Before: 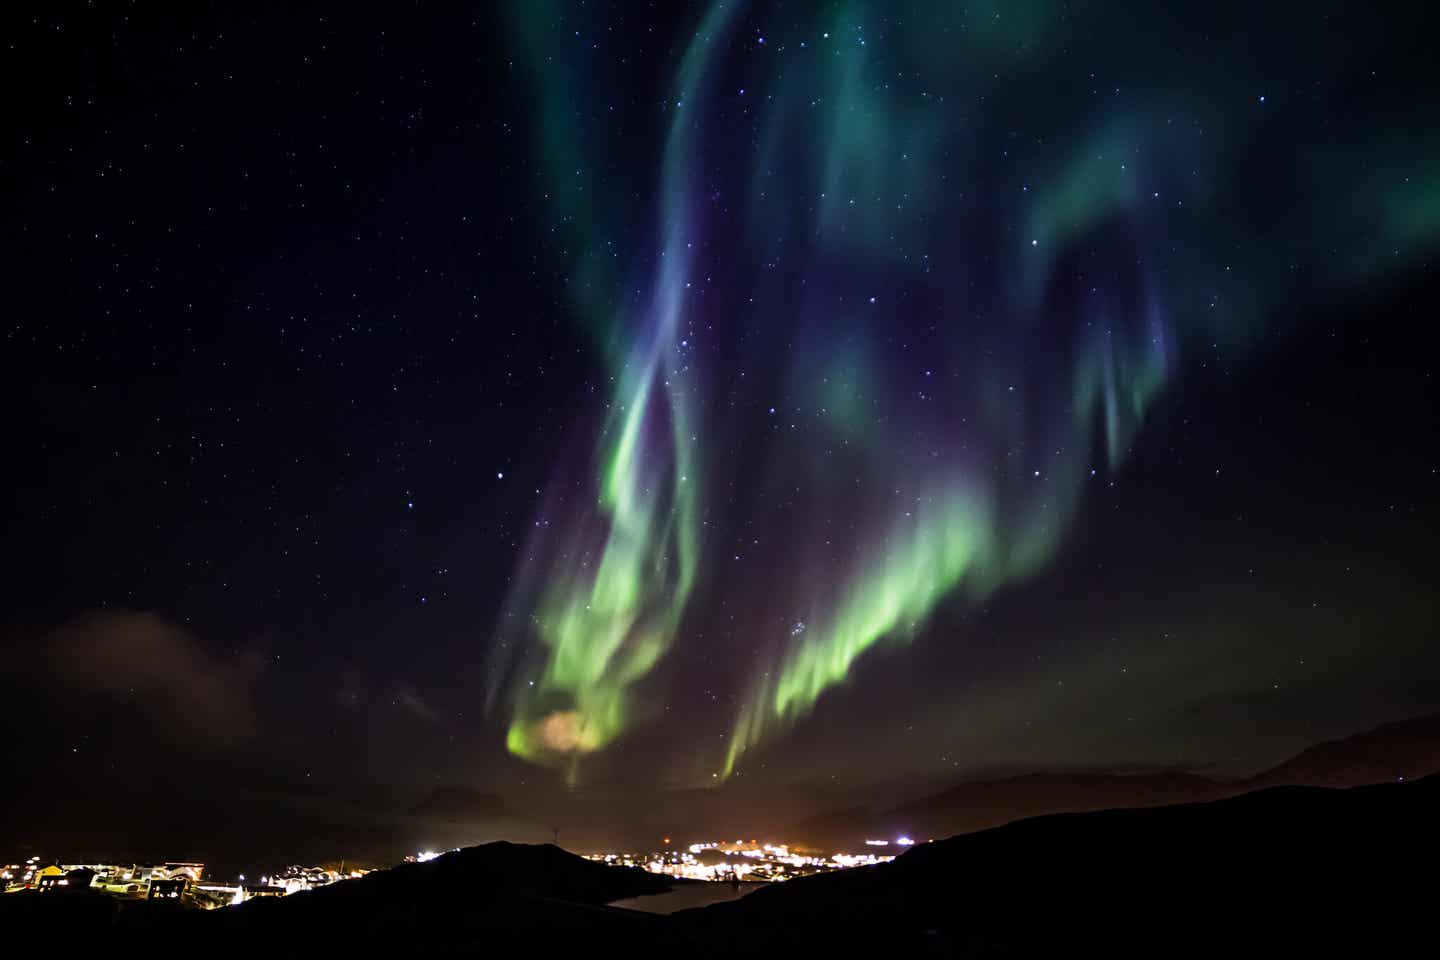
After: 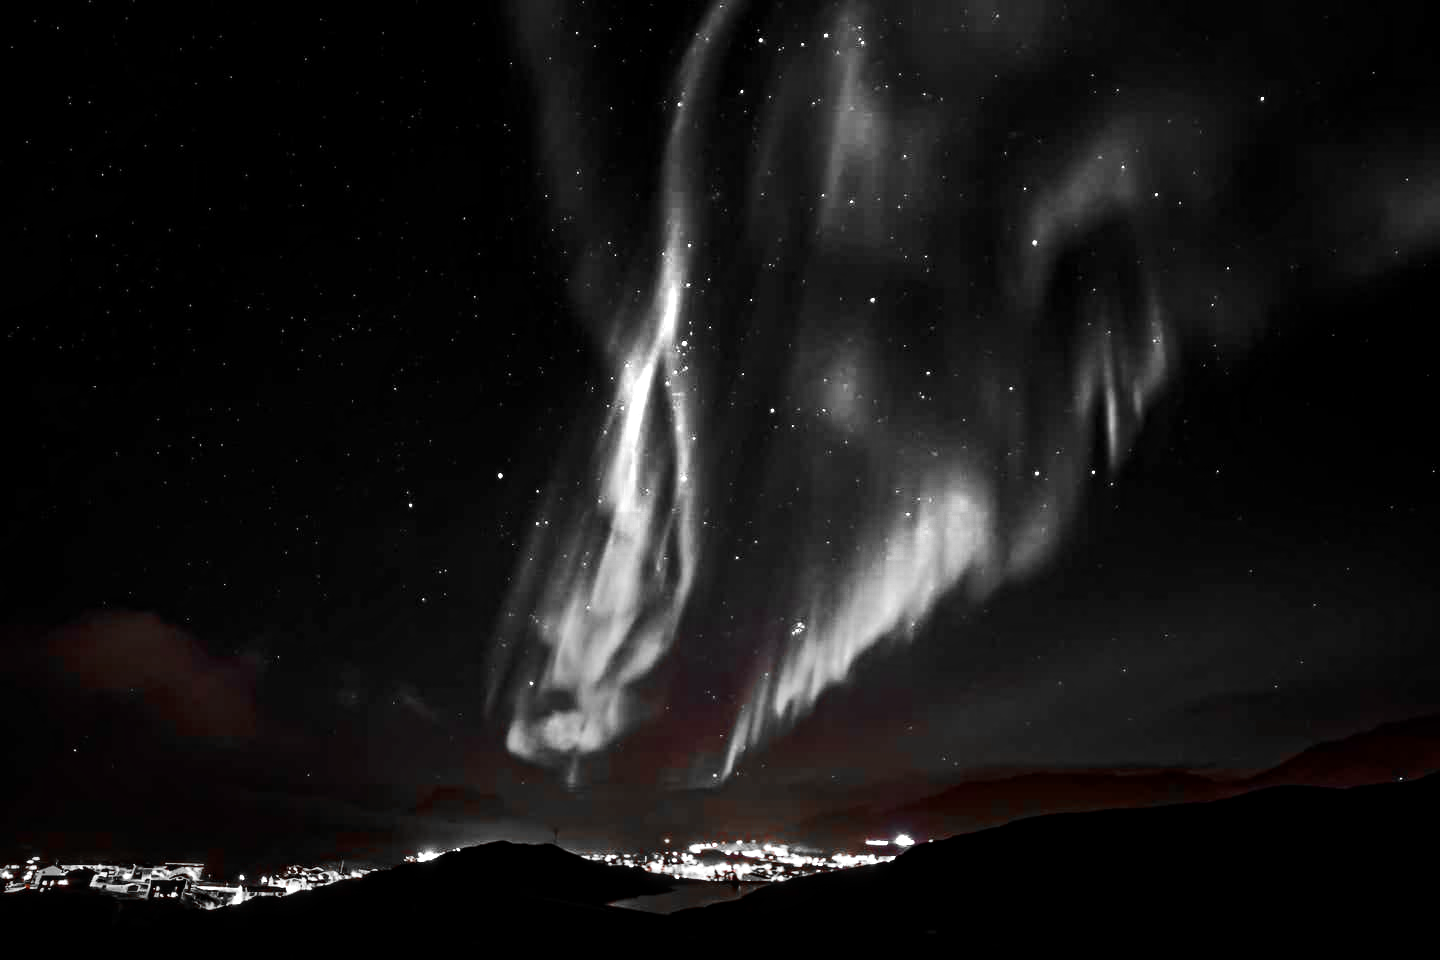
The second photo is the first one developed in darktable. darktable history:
velvia: on, module defaults
color zones: curves: ch0 [(0, 0.352) (0.143, 0.407) (0.286, 0.386) (0.429, 0.431) (0.571, 0.829) (0.714, 0.853) (0.857, 0.833) (1, 0.352)]; ch1 [(0, 0.604) (0.072, 0.726) (0.096, 0.608) (0.205, 0.007) (0.571, -0.006) (0.839, -0.013) (0.857, -0.012) (1, 0.604)], mix 24.45%
local contrast: on, module defaults
contrast equalizer: octaves 7, y [[0.5, 0.5, 0.501, 0.63, 0.504, 0.5], [0.5 ×6], [0.5 ×6], [0 ×6], [0 ×6]]
color balance rgb: highlights gain › luminance 19.788%, highlights gain › chroma 2.663%, highlights gain › hue 175.28°, perceptual saturation grading › global saturation 0.385%, perceptual brilliance grading › global brilliance 2.923%, saturation formula JzAzBz (2021)
contrast brightness saturation: contrast 0.247, saturation -0.309
